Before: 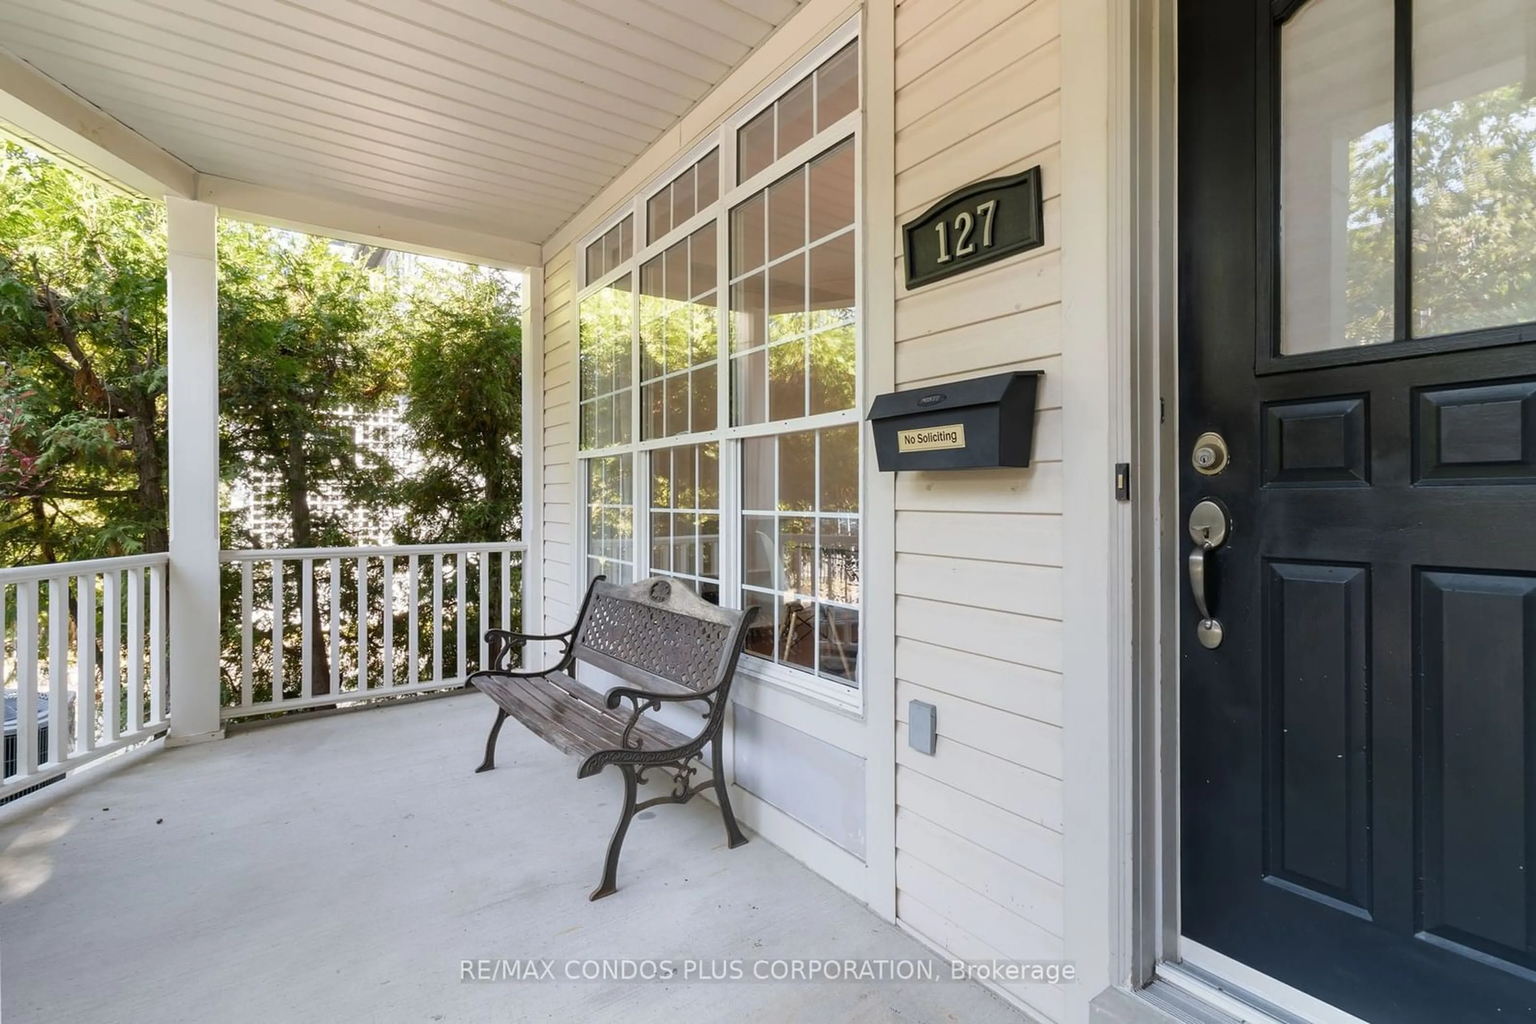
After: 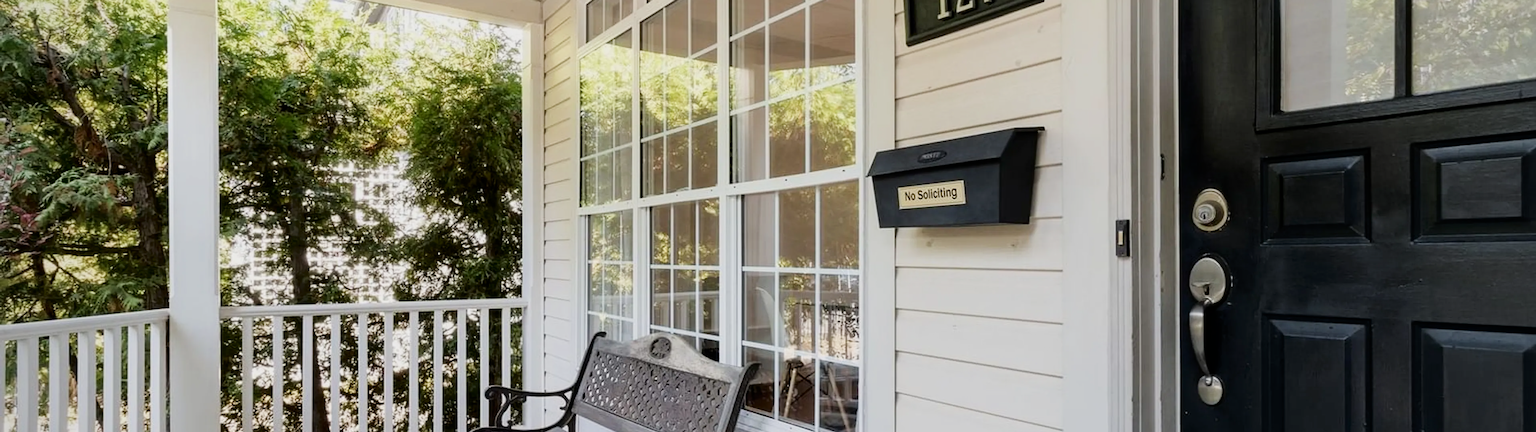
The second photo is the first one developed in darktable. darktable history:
tone curve: curves: ch0 [(0, 0) (0.003, 0.002) (0.011, 0.006) (0.025, 0.014) (0.044, 0.025) (0.069, 0.039) (0.1, 0.056) (0.136, 0.086) (0.177, 0.129) (0.224, 0.183) (0.277, 0.247) (0.335, 0.318) (0.399, 0.395) (0.468, 0.48) (0.543, 0.571) (0.623, 0.668) (0.709, 0.773) (0.801, 0.873) (0.898, 0.978) (1, 1)], color space Lab, independent channels, preserve colors none
vignetting: fall-off radius 61.11%, brightness -0.575
filmic rgb: black relative exposure -7.65 EV, white relative exposure 4.56 EV, hardness 3.61
crop and rotate: top 23.822%, bottom 33.917%
